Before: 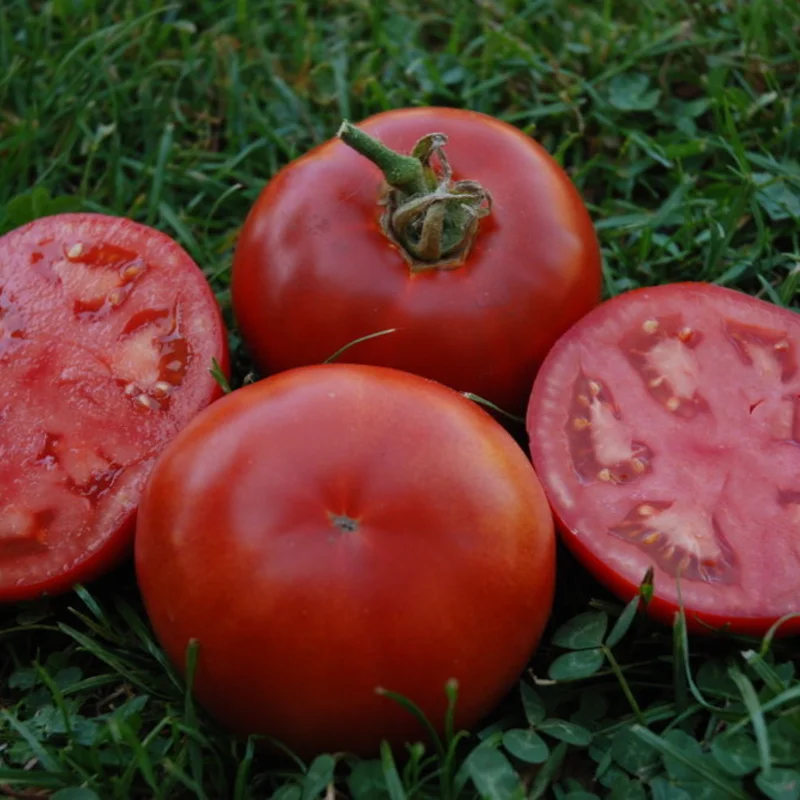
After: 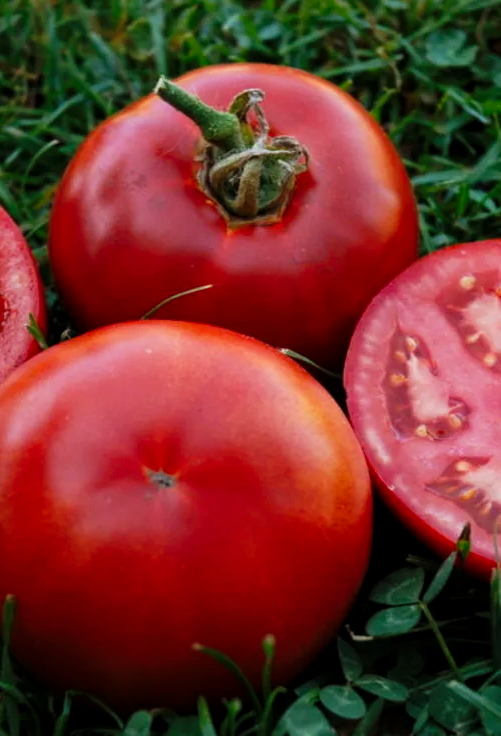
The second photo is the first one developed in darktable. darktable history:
crop and rotate: left 23.058%, top 5.621%, right 14.252%, bottom 2.313%
tone curve: curves: ch0 [(0, 0.003) (0.044, 0.032) (0.12, 0.089) (0.19, 0.164) (0.269, 0.269) (0.473, 0.533) (0.595, 0.695) (0.718, 0.823) (0.855, 0.931) (1, 0.982)]; ch1 [(0, 0) (0.243, 0.245) (0.427, 0.387) (0.493, 0.481) (0.501, 0.5) (0.521, 0.528) (0.554, 0.586) (0.607, 0.655) (0.671, 0.735) (0.796, 0.85) (1, 1)]; ch2 [(0, 0) (0.249, 0.216) (0.357, 0.317) (0.448, 0.432) (0.478, 0.492) (0.498, 0.499) (0.517, 0.519) (0.537, 0.57) (0.569, 0.623) (0.61, 0.663) (0.706, 0.75) (0.808, 0.809) (0.991, 0.968)], preserve colors none
local contrast: highlights 103%, shadows 102%, detail 119%, midtone range 0.2
